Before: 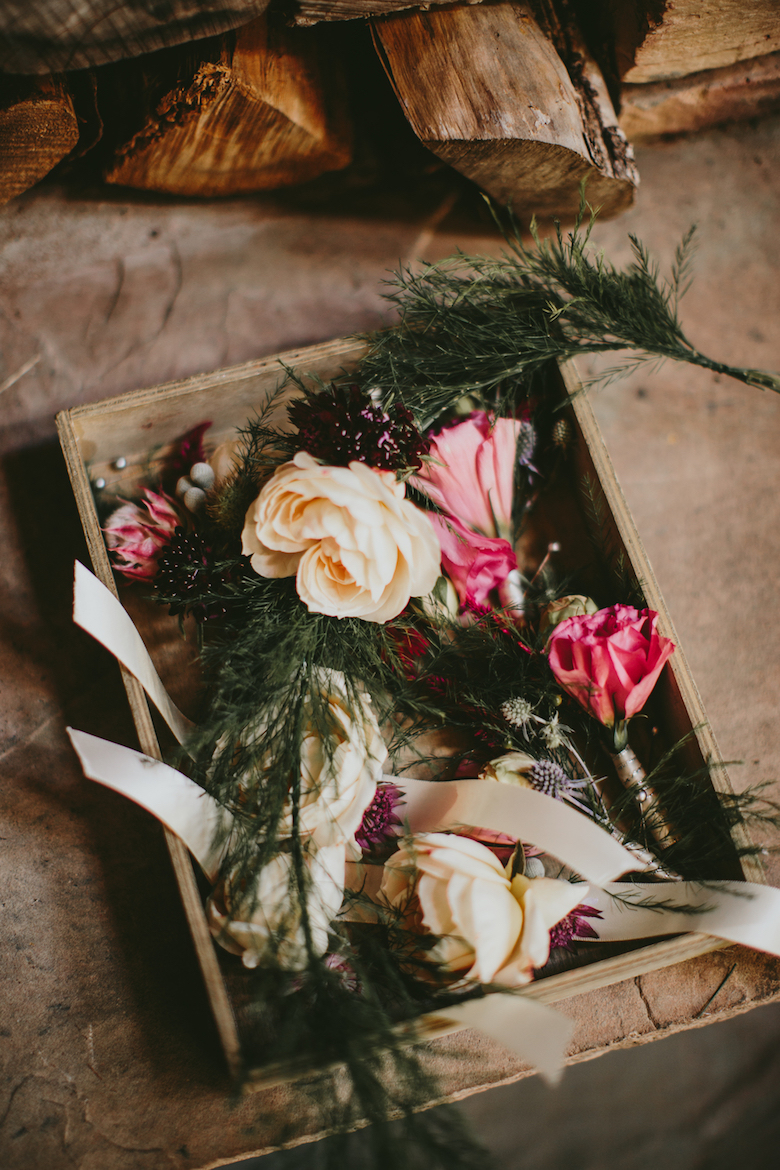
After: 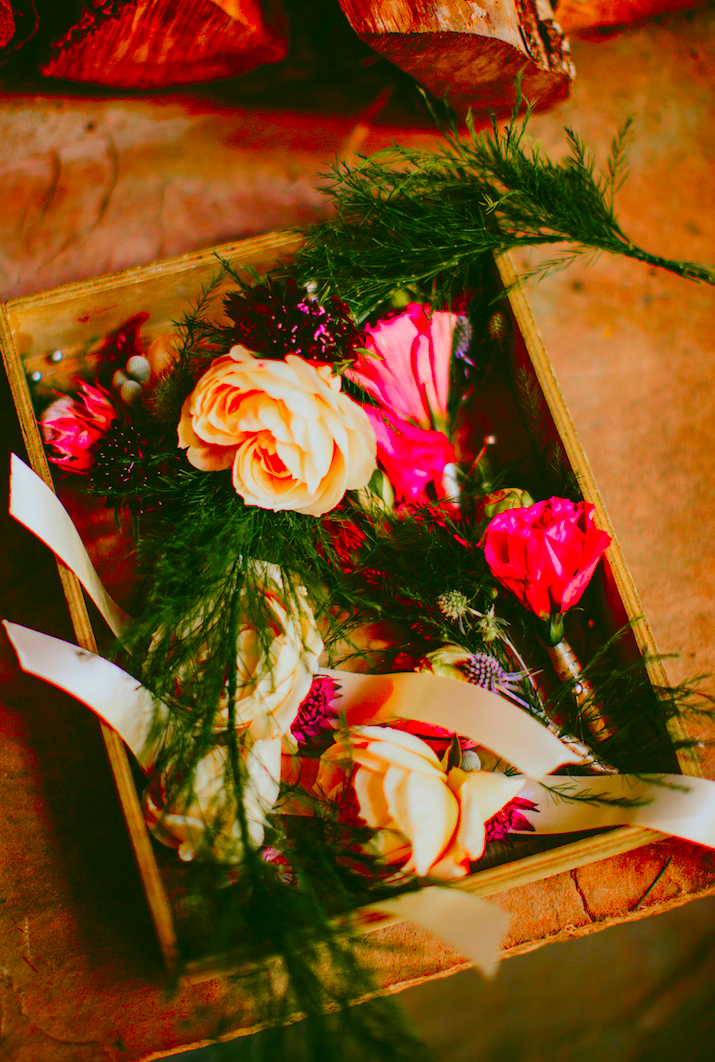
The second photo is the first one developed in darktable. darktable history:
crop and rotate: left 8.262%, top 9.226%
color correction: saturation 3
color balance rgb: perceptual saturation grading › global saturation 20%, perceptual saturation grading › highlights -25%, perceptual saturation grading › shadows 25%
